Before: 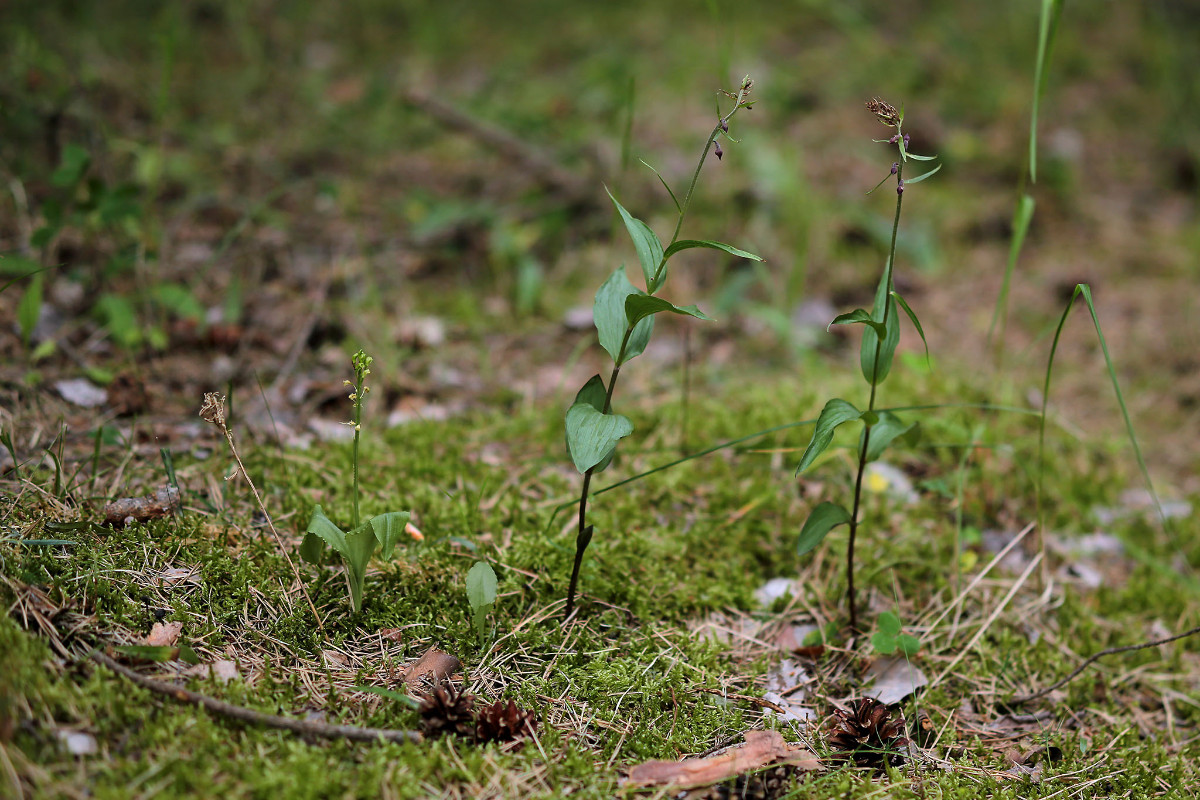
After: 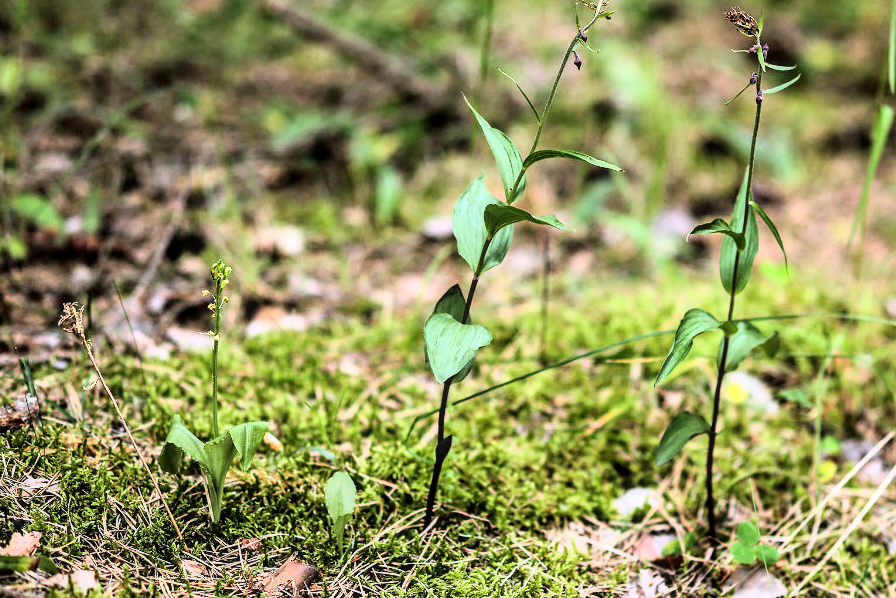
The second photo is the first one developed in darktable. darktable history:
crop and rotate: left 11.831%, top 11.346%, right 13.429%, bottom 13.899%
local contrast: on, module defaults
rgb curve: curves: ch0 [(0, 0) (0.21, 0.15) (0.24, 0.21) (0.5, 0.75) (0.75, 0.96) (0.89, 0.99) (1, 1)]; ch1 [(0, 0.02) (0.21, 0.13) (0.25, 0.2) (0.5, 0.67) (0.75, 0.9) (0.89, 0.97) (1, 1)]; ch2 [(0, 0.02) (0.21, 0.13) (0.25, 0.2) (0.5, 0.67) (0.75, 0.9) (0.89, 0.97) (1, 1)], compensate middle gray true
